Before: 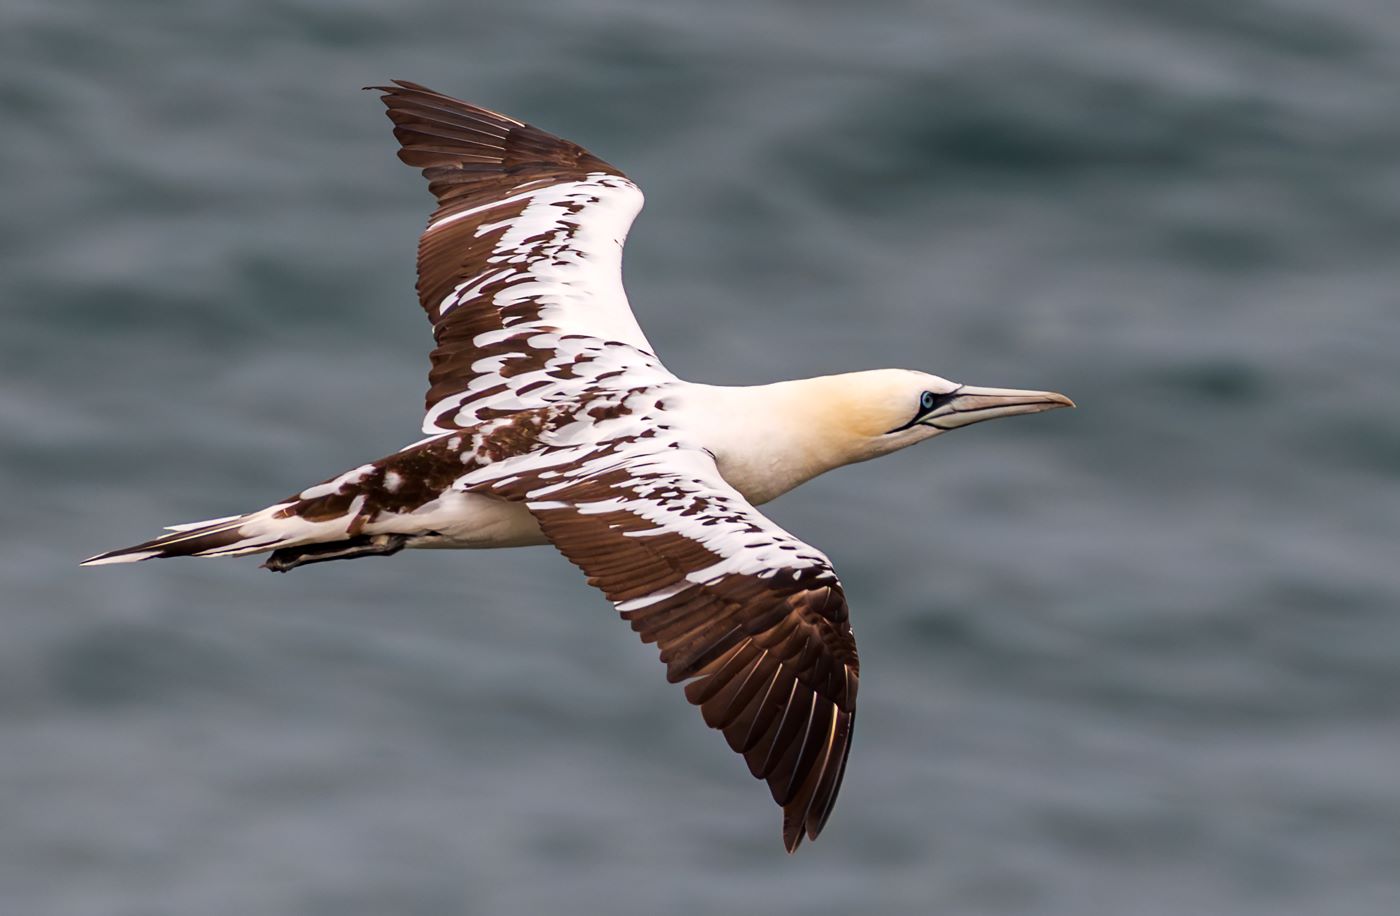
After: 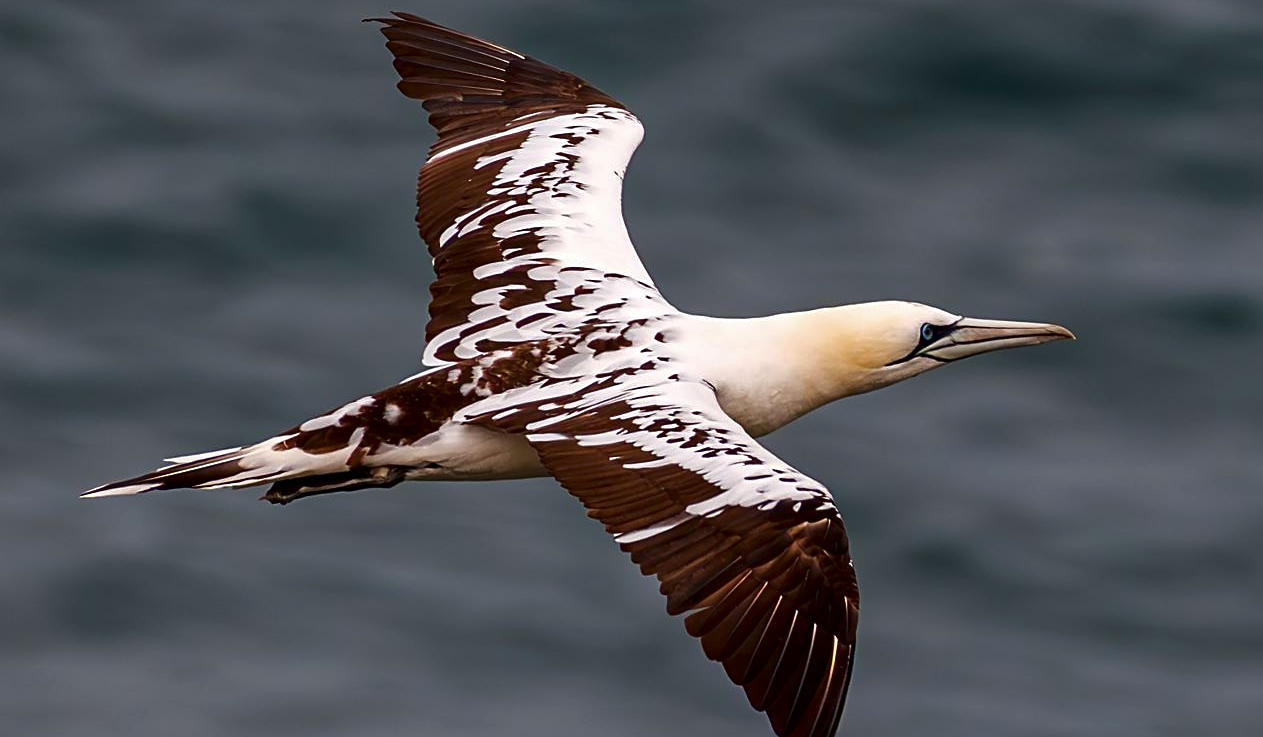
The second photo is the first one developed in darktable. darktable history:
crop: top 7.49%, right 9.717%, bottom 11.943%
sharpen: on, module defaults
contrast brightness saturation: brightness -0.2, saturation 0.08
